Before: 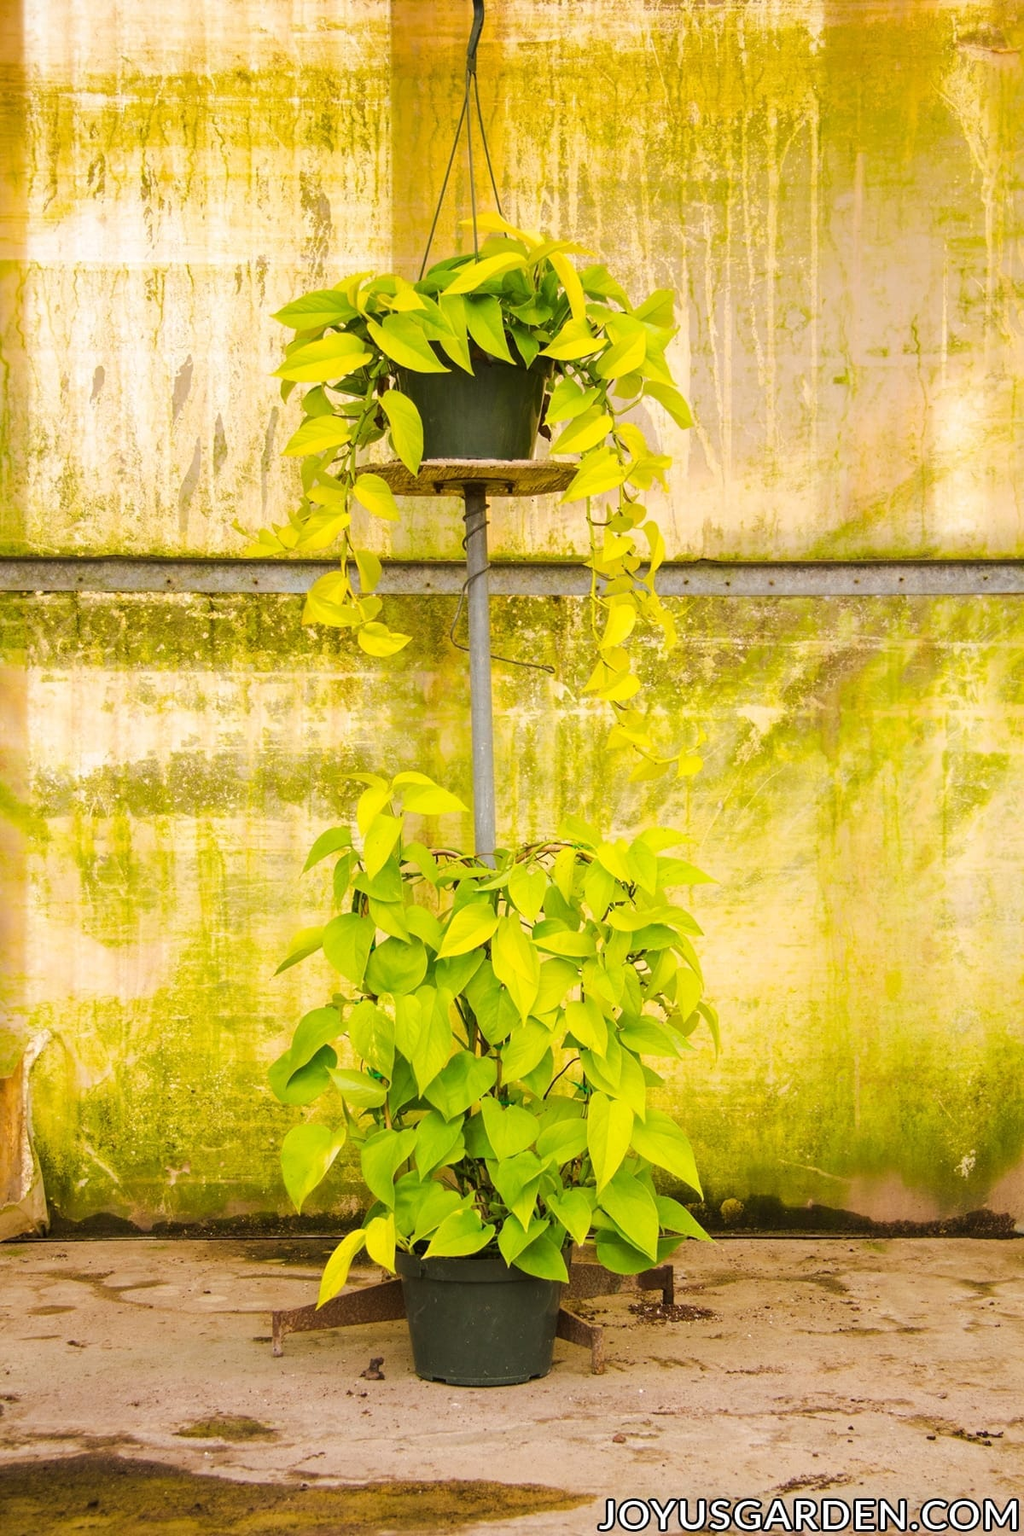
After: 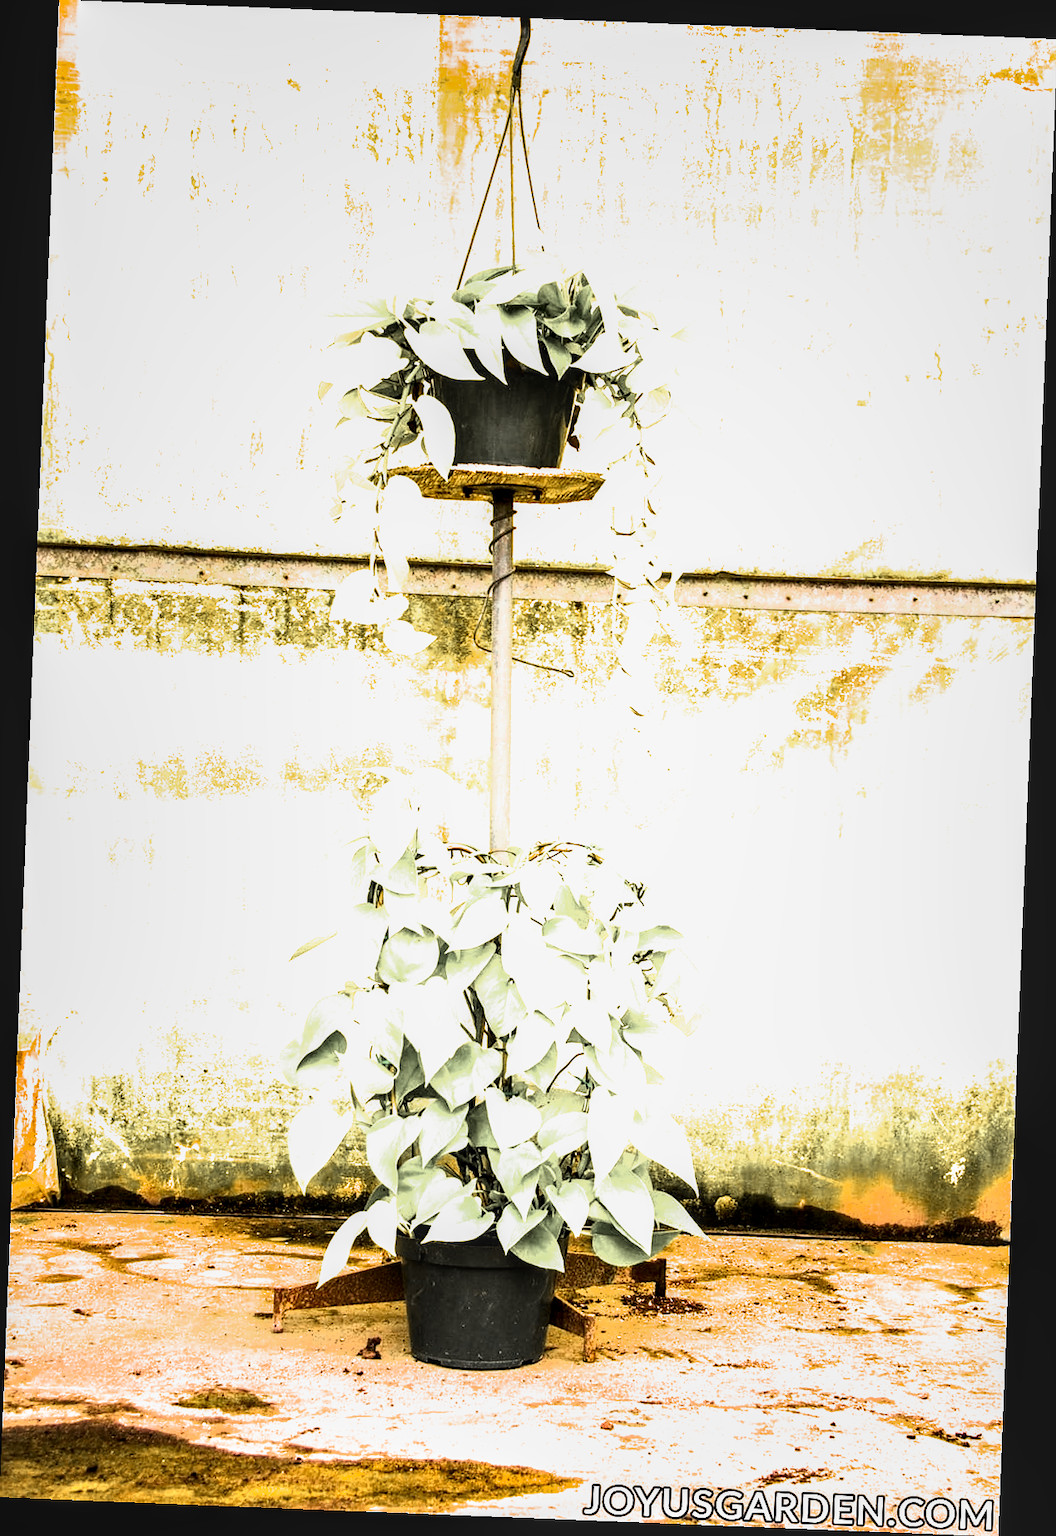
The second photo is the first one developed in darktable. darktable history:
rotate and perspective: rotation 2.27°, automatic cropping off
sharpen: radius 1
color zones: curves: ch1 [(0, 0.638) (0.193, 0.442) (0.286, 0.15) (0.429, 0.14) (0.571, 0.142) (0.714, 0.154) (0.857, 0.175) (1, 0.638)]
color balance: output saturation 120%
exposure: exposure 0.722 EV, compensate highlight preservation false
local contrast: detail 130%
filmic rgb: black relative exposure -8.2 EV, white relative exposure 2.2 EV, threshold 3 EV, hardness 7.11, latitude 85.74%, contrast 1.696, highlights saturation mix -4%, shadows ↔ highlights balance -2.69%, color science v5 (2021), contrast in shadows safe, contrast in highlights safe, enable highlight reconstruction true
contrast brightness saturation: contrast 0.07, brightness -0.14, saturation 0.11
